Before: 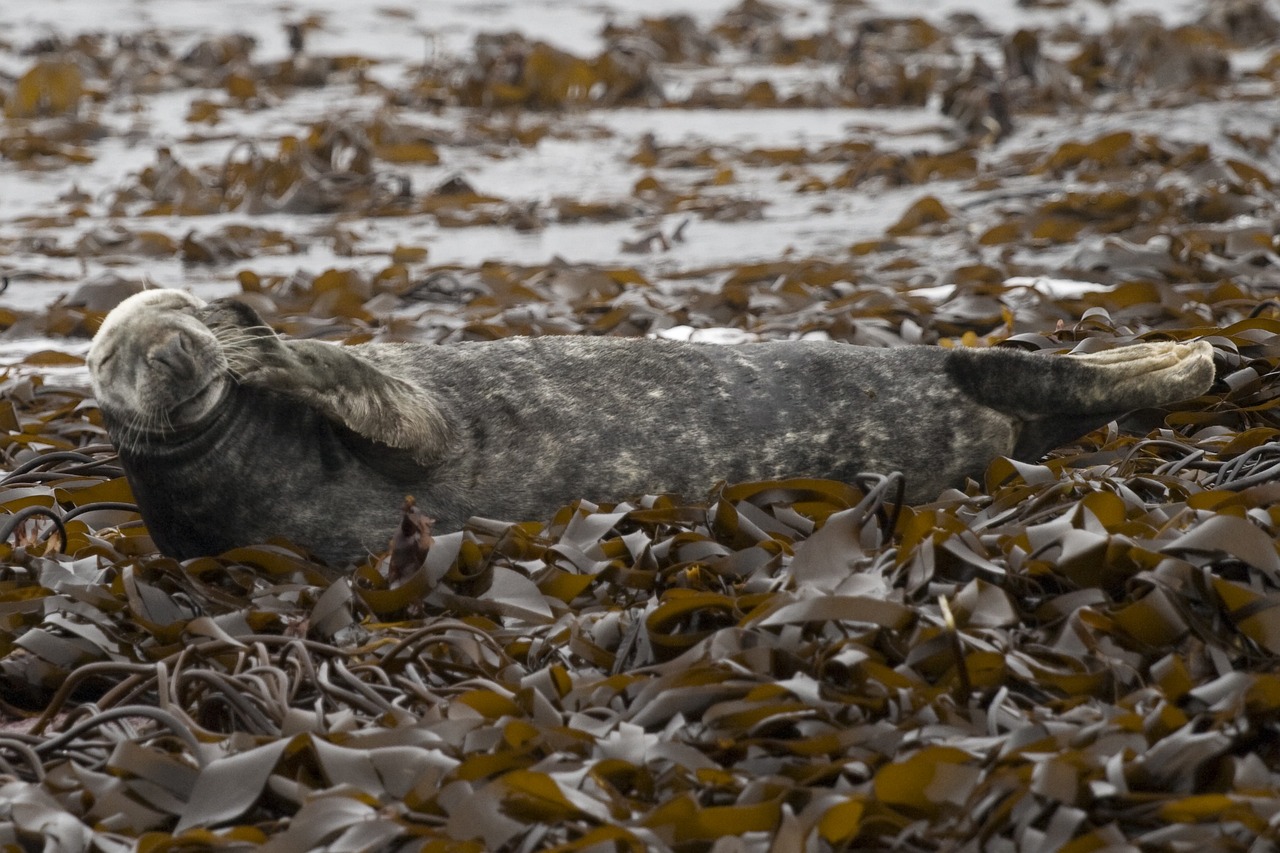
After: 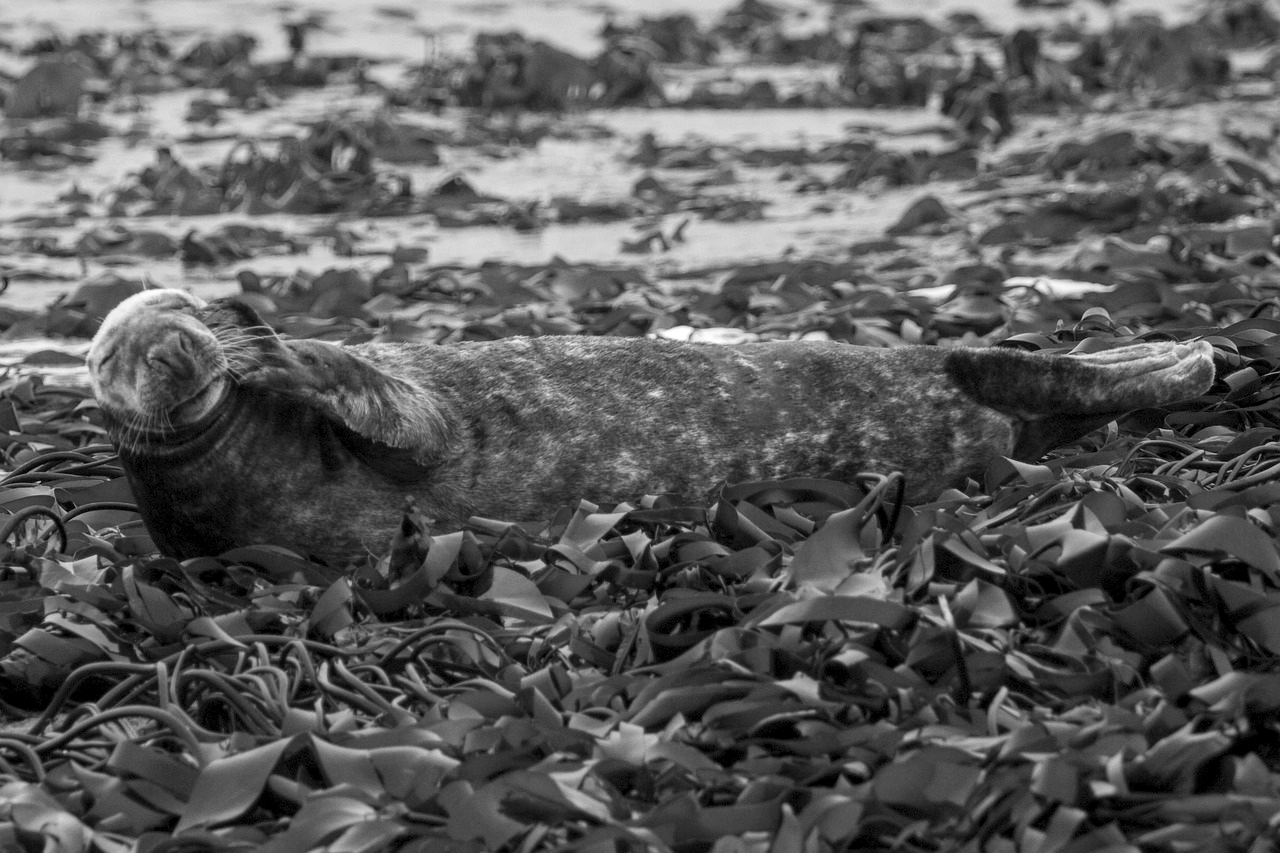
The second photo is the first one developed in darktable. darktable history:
local contrast: on, module defaults
monochrome: a 32, b 64, size 2.3
